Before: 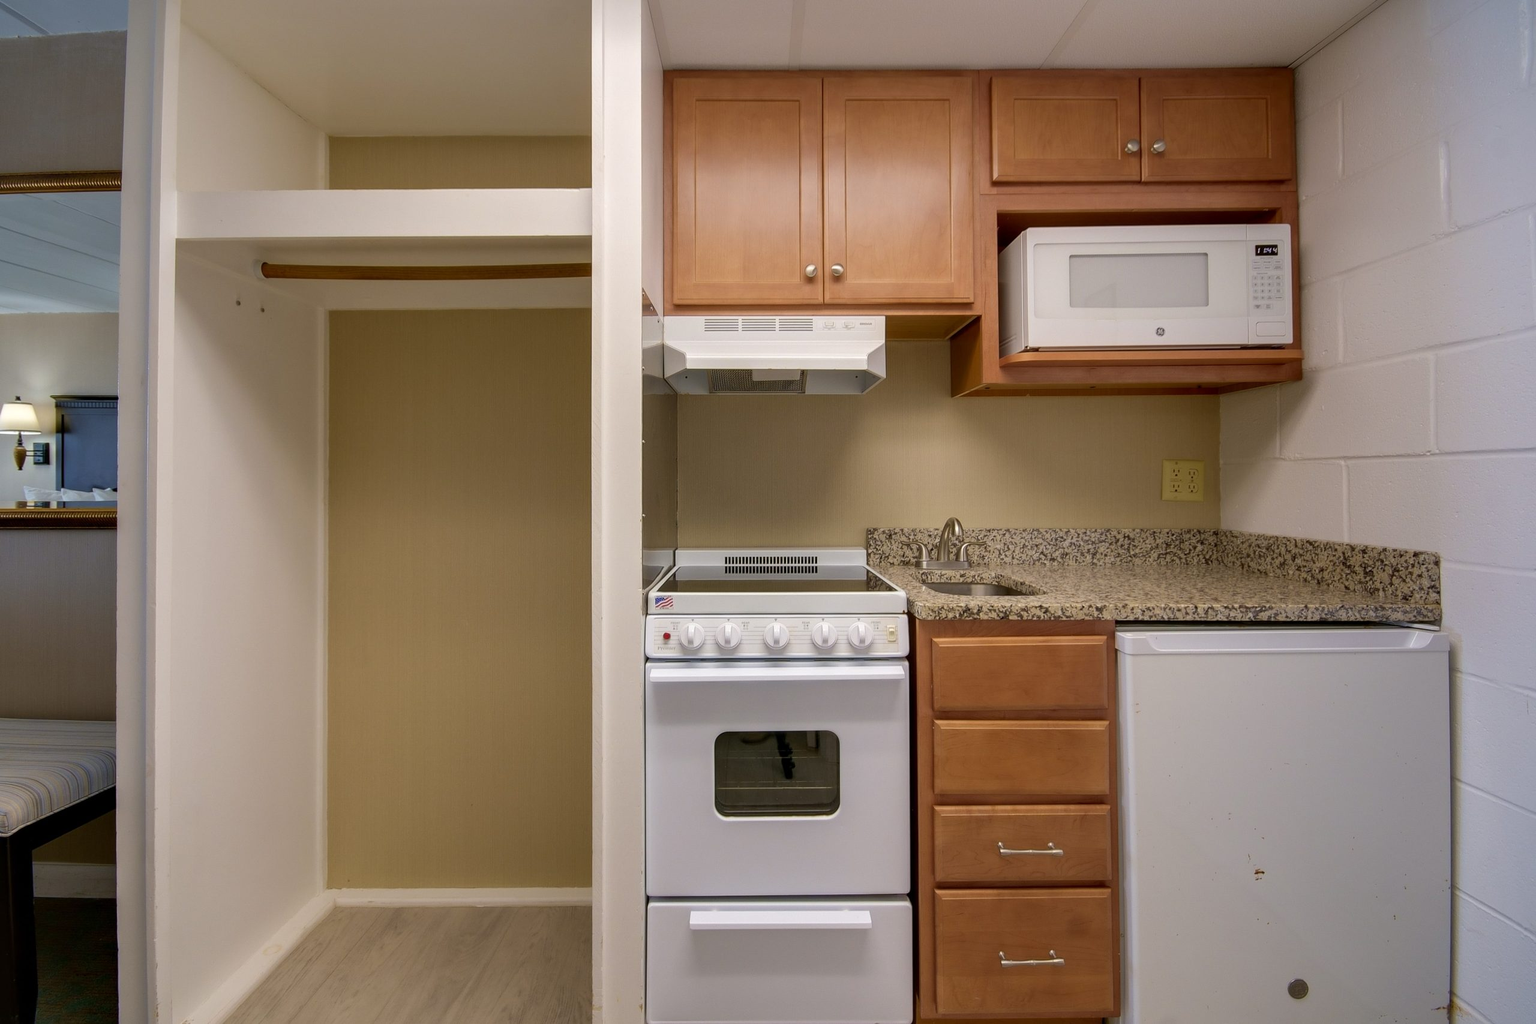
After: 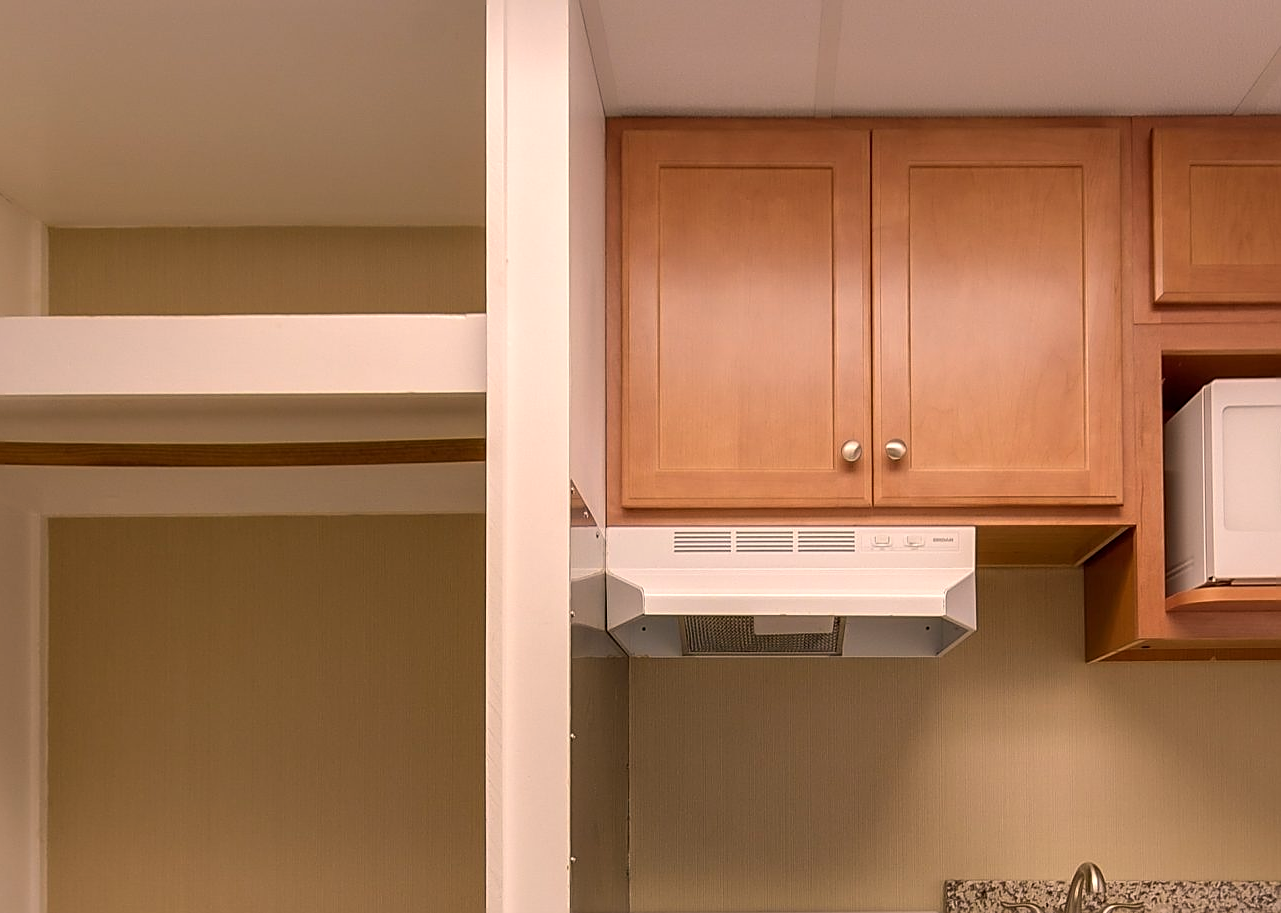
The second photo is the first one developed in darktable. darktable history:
white balance: red 1.127, blue 0.943
sharpen: amount 0.575
crop: left 19.556%, right 30.401%, bottom 46.458%
